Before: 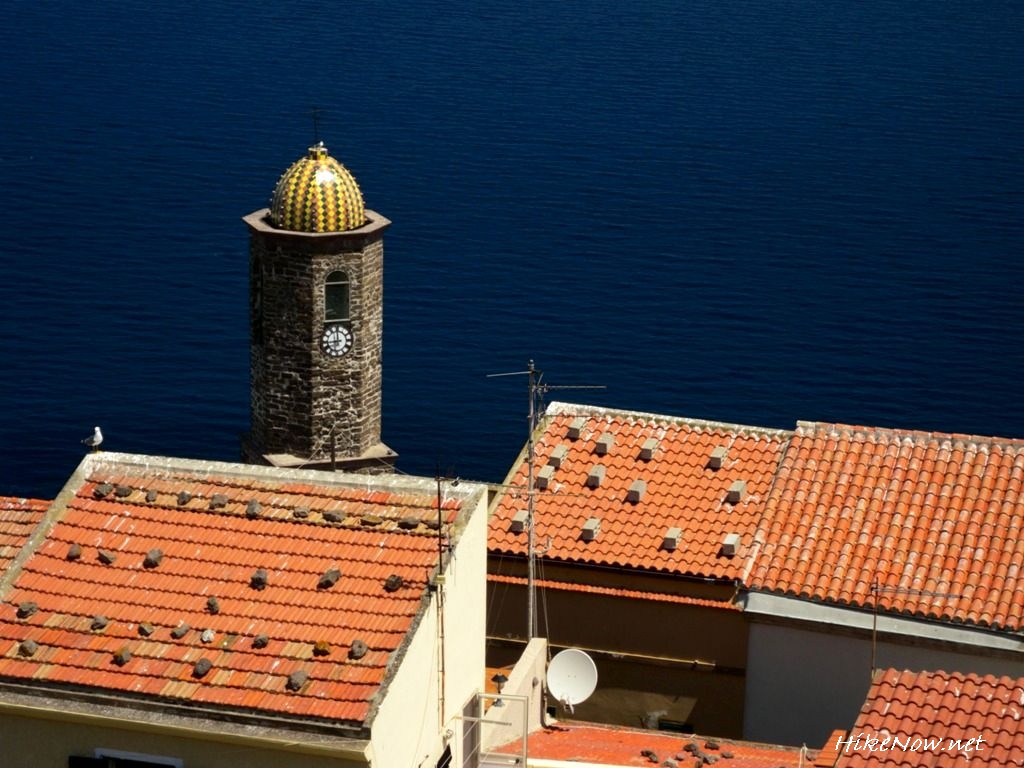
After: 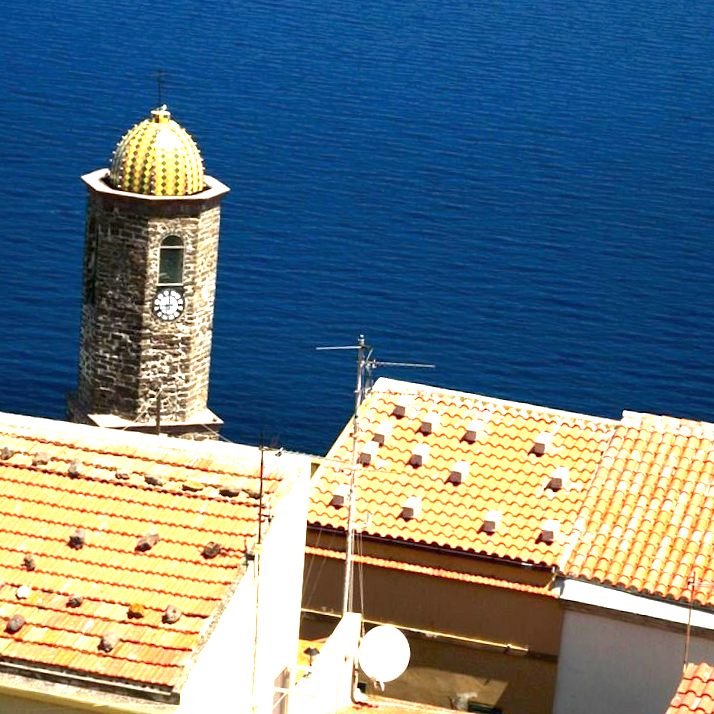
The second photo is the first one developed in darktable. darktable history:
crop and rotate: angle -3.27°, left 14.277%, top 0.028%, right 10.766%, bottom 0.028%
exposure: black level correction 0, exposure 1.379 EV, compensate exposure bias true, compensate highlight preservation false
